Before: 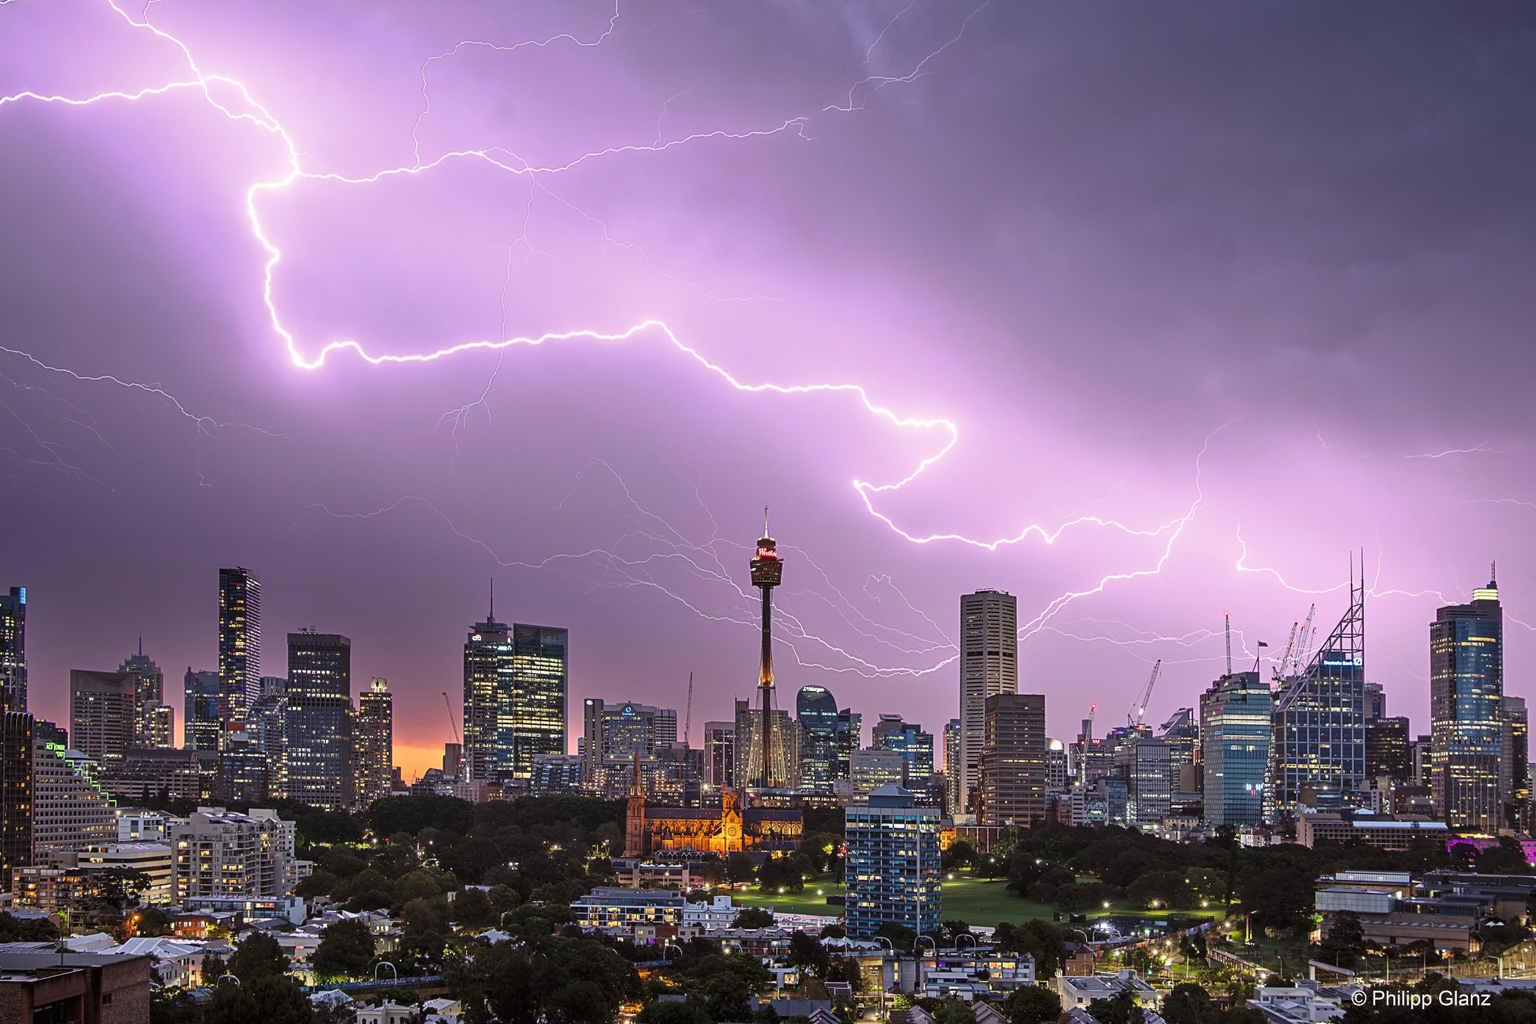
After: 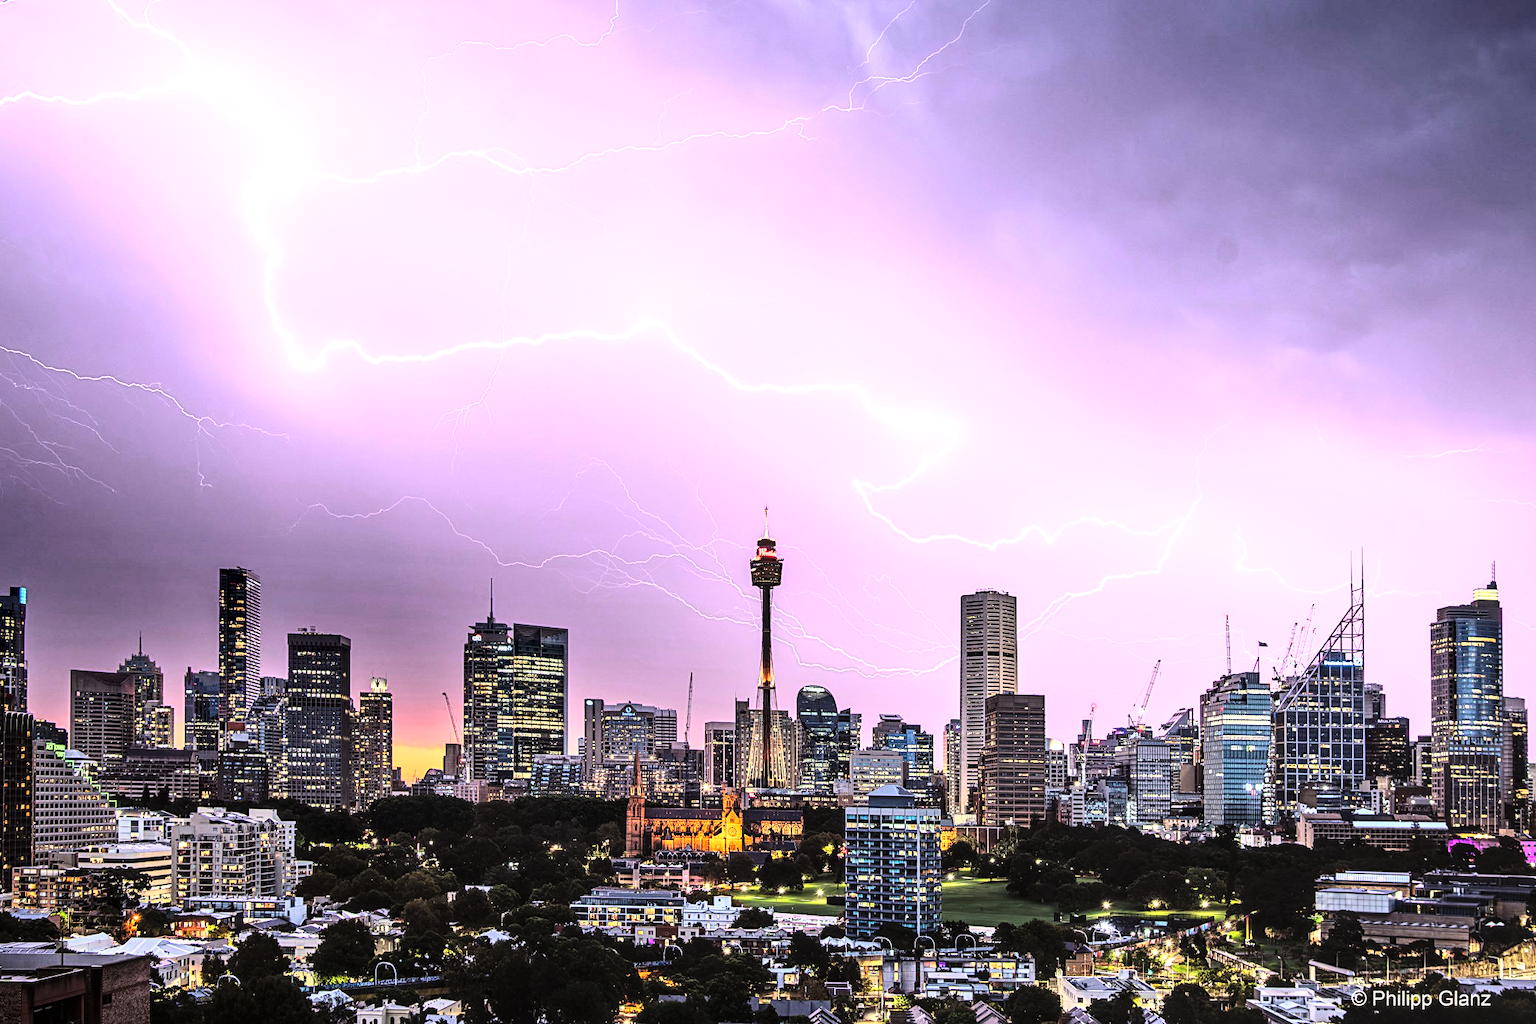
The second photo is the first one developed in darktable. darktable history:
exposure: compensate highlight preservation false
base curve: curves: ch0 [(0, 0) (0.008, 0.007) (0.022, 0.029) (0.048, 0.089) (0.092, 0.197) (0.191, 0.399) (0.275, 0.534) (0.357, 0.65) (0.477, 0.78) (0.542, 0.833) (0.799, 0.973) (1, 1)]
local contrast: detail 130%
tone equalizer: -8 EV -1.12 EV, -7 EV -1.01 EV, -6 EV -0.829 EV, -5 EV -0.55 EV, -3 EV 0.611 EV, -2 EV 0.851 EV, -1 EV 1.01 EV, +0 EV 1.06 EV, edges refinement/feathering 500, mask exposure compensation -1.57 EV, preserve details no
